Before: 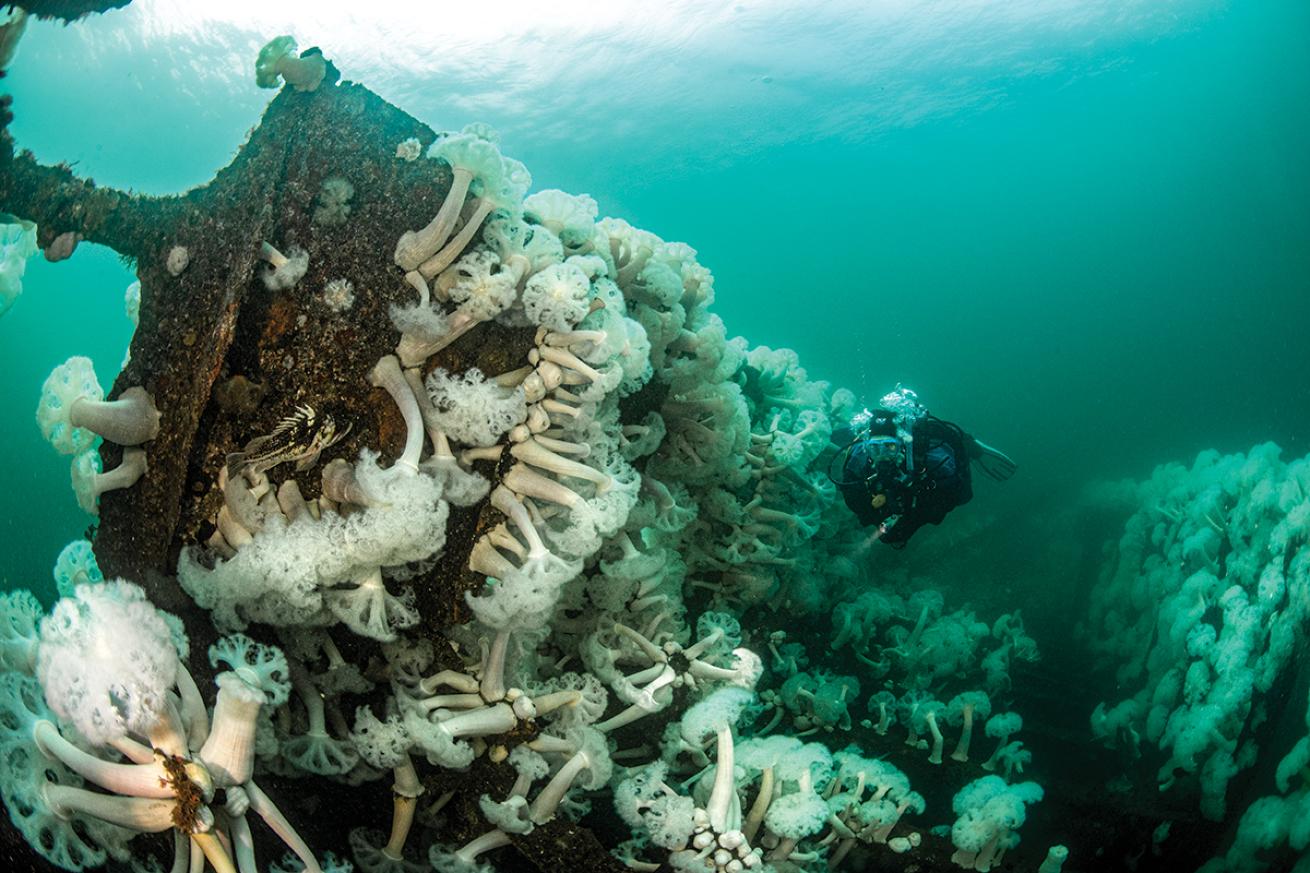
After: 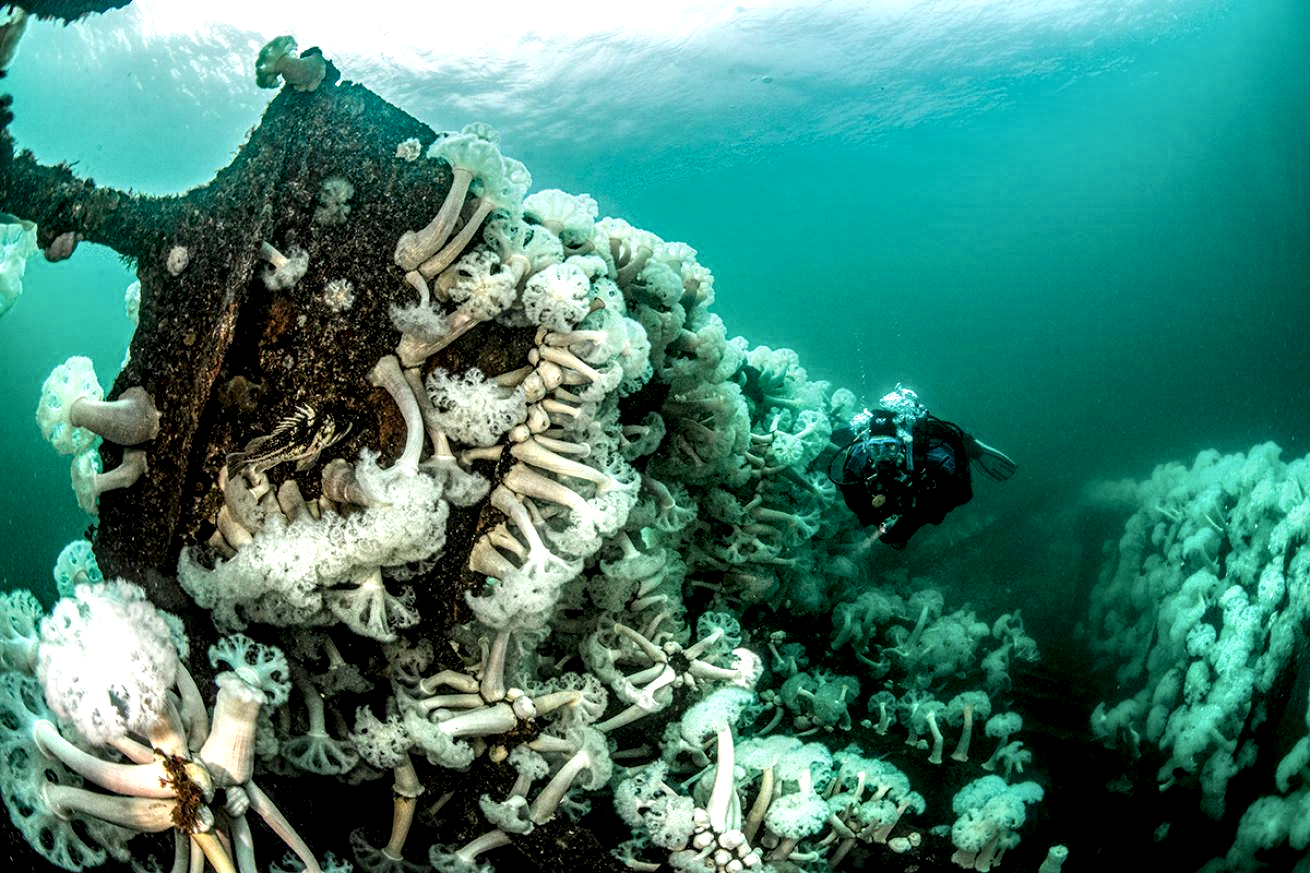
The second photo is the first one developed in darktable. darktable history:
local contrast: detail 203%
